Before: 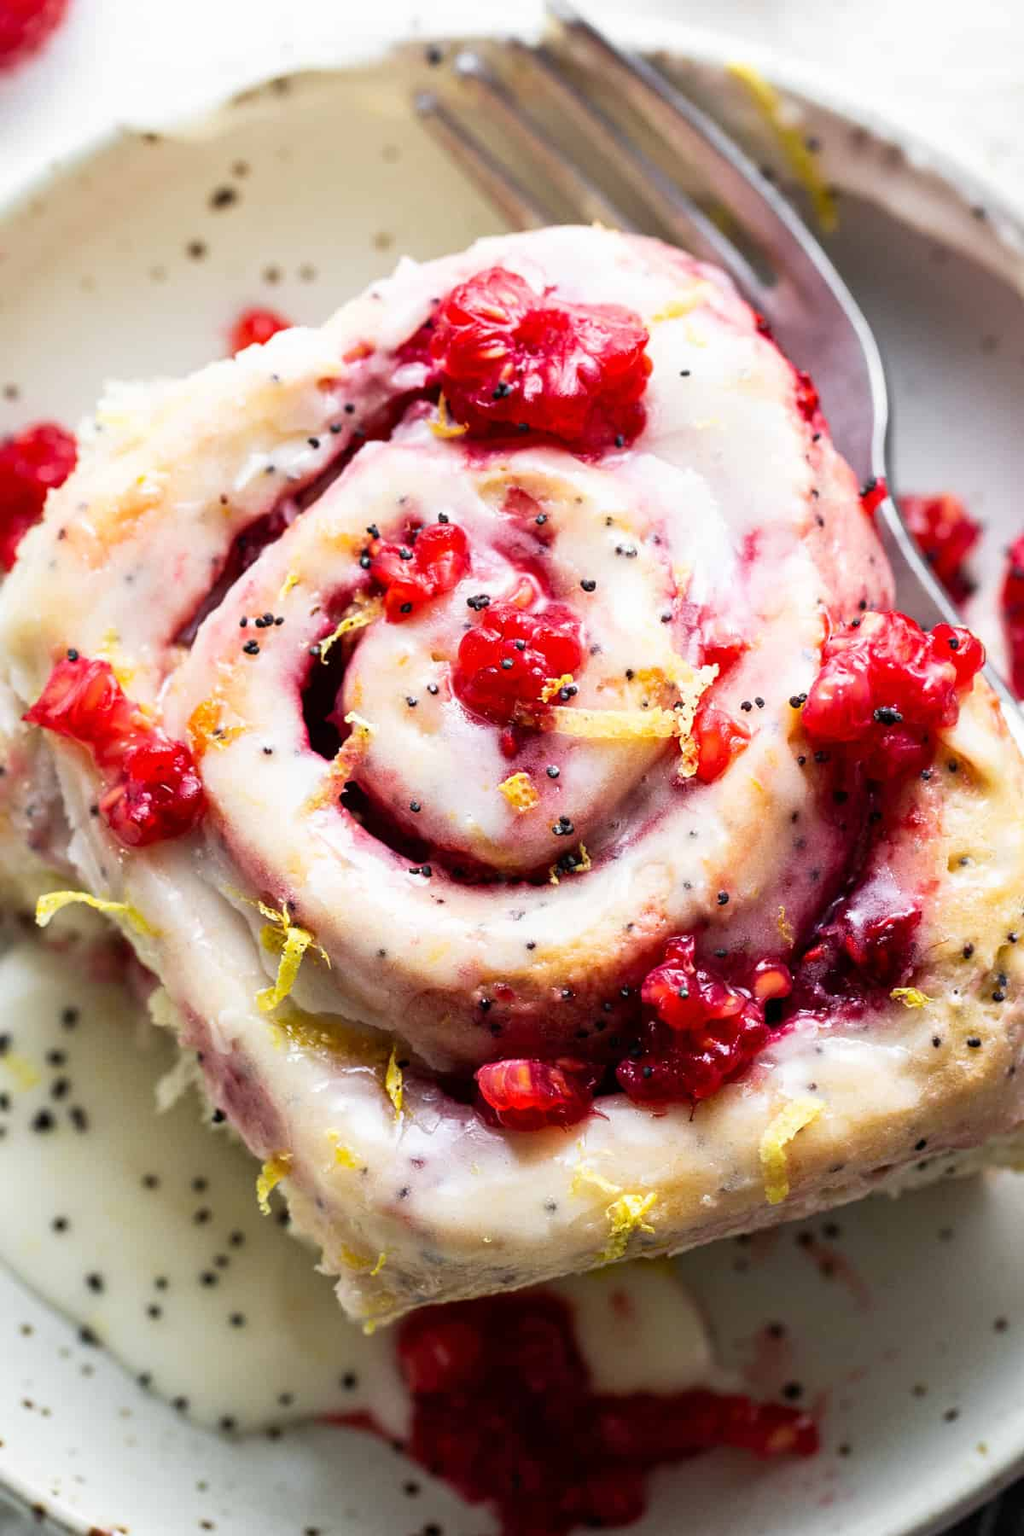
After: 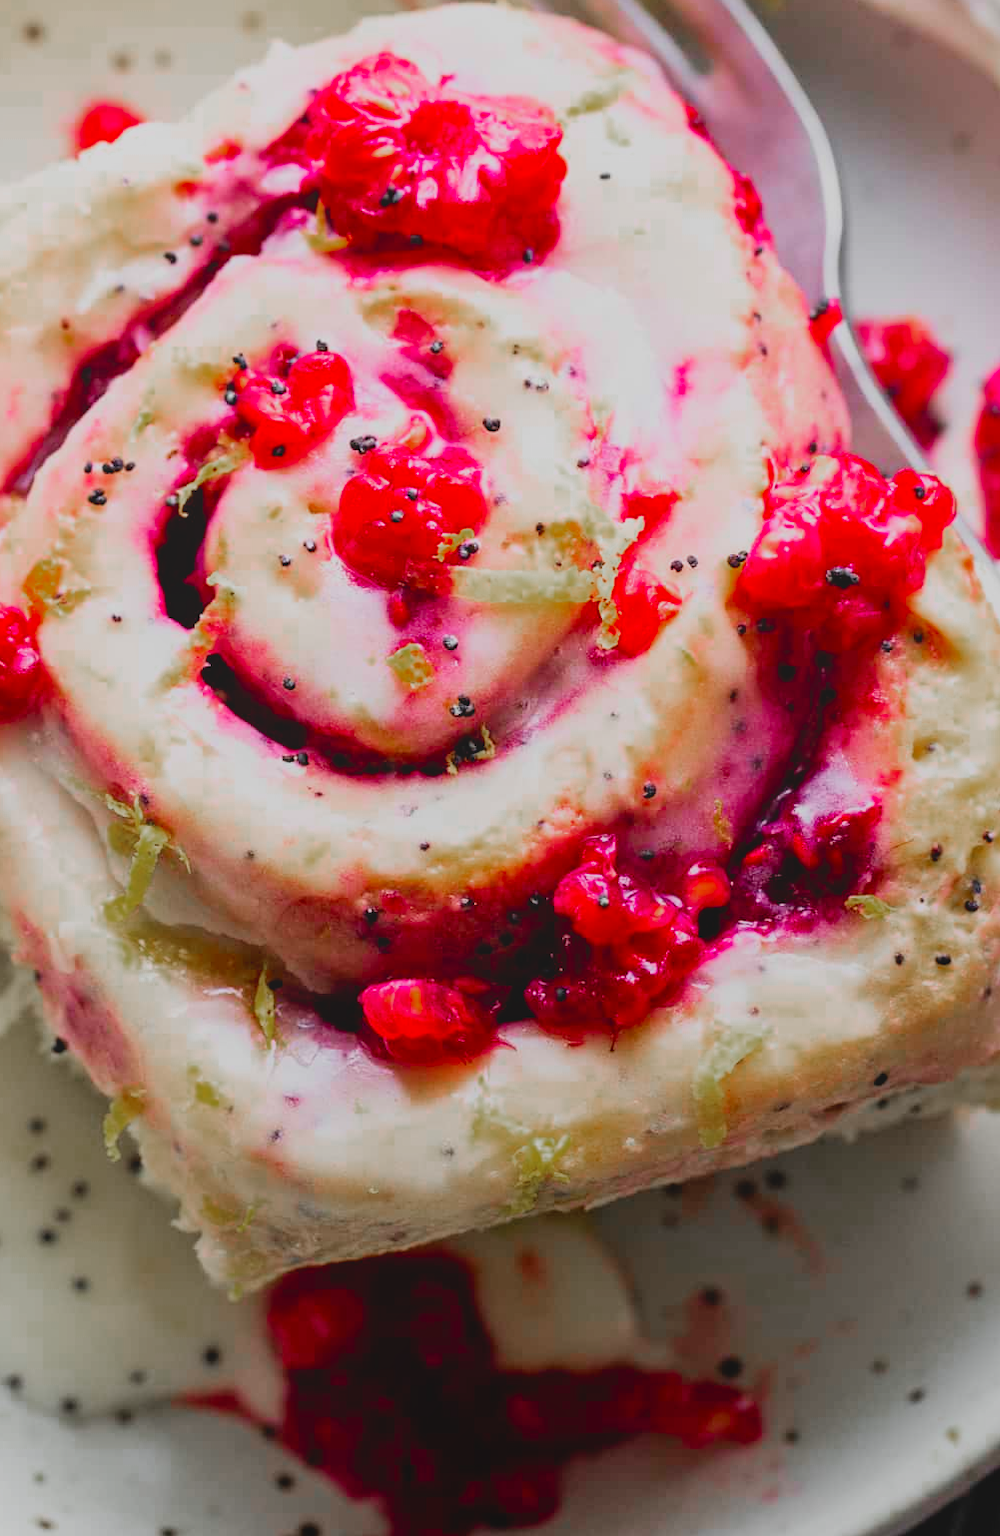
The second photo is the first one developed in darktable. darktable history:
crop: left 16.422%, top 14.505%
exposure: exposure 0.2 EV, compensate highlight preservation false
color zones: curves: ch0 [(0, 0.48) (0.209, 0.398) (0.305, 0.332) (0.429, 0.493) (0.571, 0.5) (0.714, 0.5) (0.857, 0.5) (1, 0.48)]; ch1 [(0, 0.736) (0.143, 0.625) (0.225, 0.371) (0.429, 0.256) (0.571, 0.241) (0.714, 0.213) (0.857, 0.48) (1, 0.736)]; ch2 [(0, 0.448) (0.143, 0.498) (0.286, 0.5) (0.429, 0.5) (0.571, 0.5) (0.714, 0.5) (0.857, 0.5) (1, 0.448)]
local contrast: highlights 68%, shadows 65%, detail 83%, midtone range 0.33
filmic rgb: black relative exposure -7.65 EV, white relative exposure 4.56 EV, hardness 3.61, color science v6 (2022), iterations of high-quality reconstruction 0
